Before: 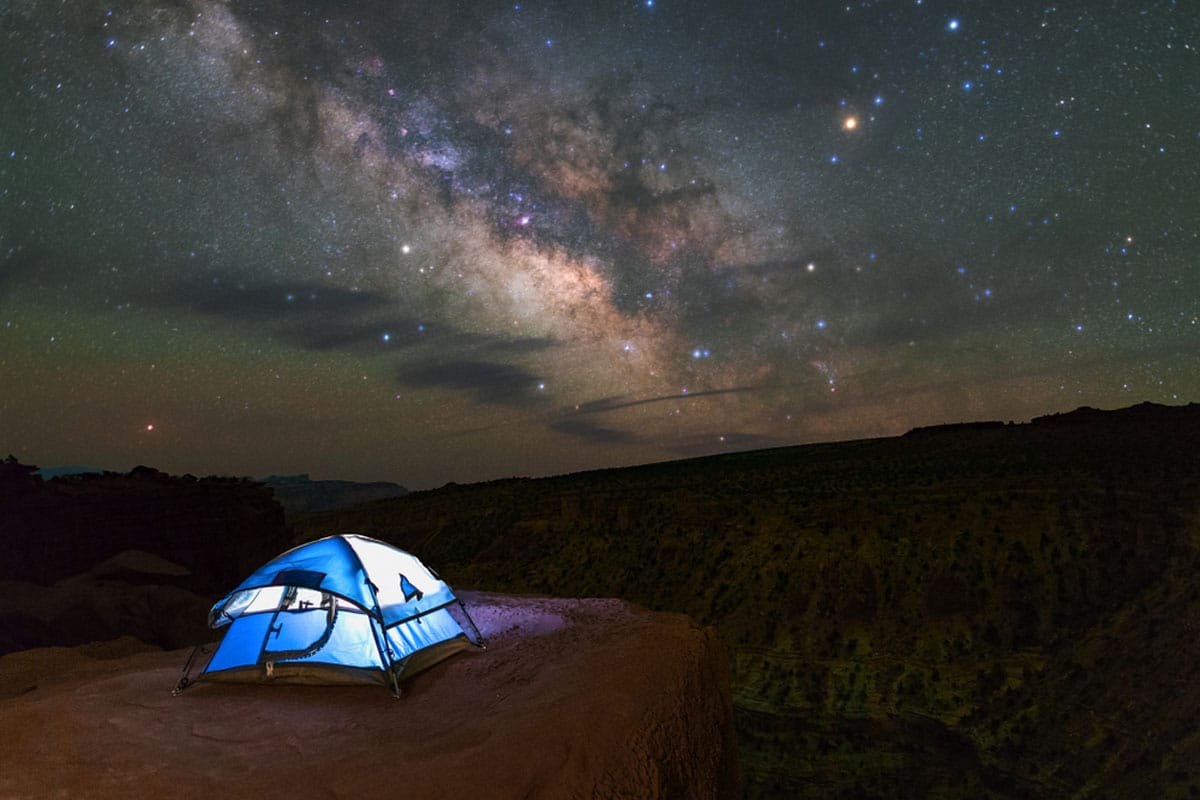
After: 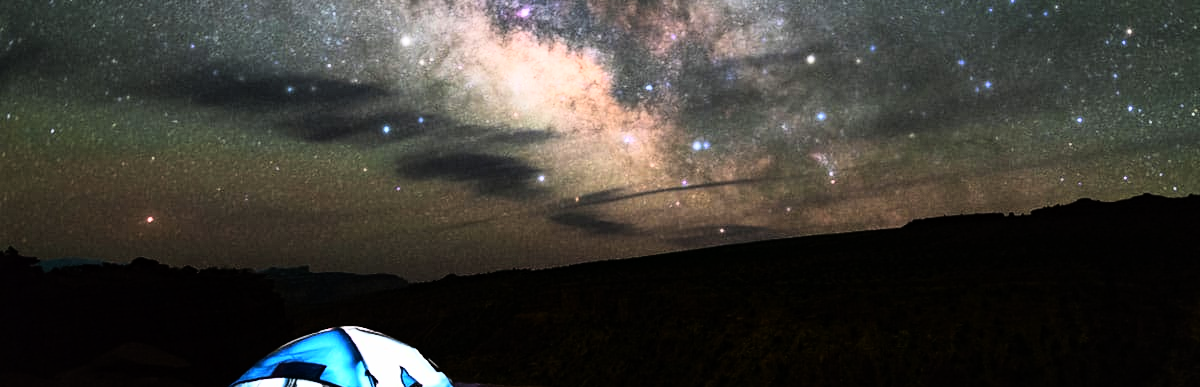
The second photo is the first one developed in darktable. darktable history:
crop and rotate: top 26.056%, bottom 25.543%
rgb curve: curves: ch0 [(0, 0) (0.21, 0.15) (0.24, 0.21) (0.5, 0.75) (0.75, 0.96) (0.89, 0.99) (1, 1)]; ch1 [(0, 0.02) (0.21, 0.13) (0.25, 0.2) (0.5, 0.67) (0.75, 0.9) (0.89, 0.97) (1, 1)]; ch2 [(0, 0.02) (0.21, 0.13) (0.25, 0.2) (0.5, 0.67) (0.75, 0.9) (0.89, 0.97) (1, 1)], compensate middle gray true
